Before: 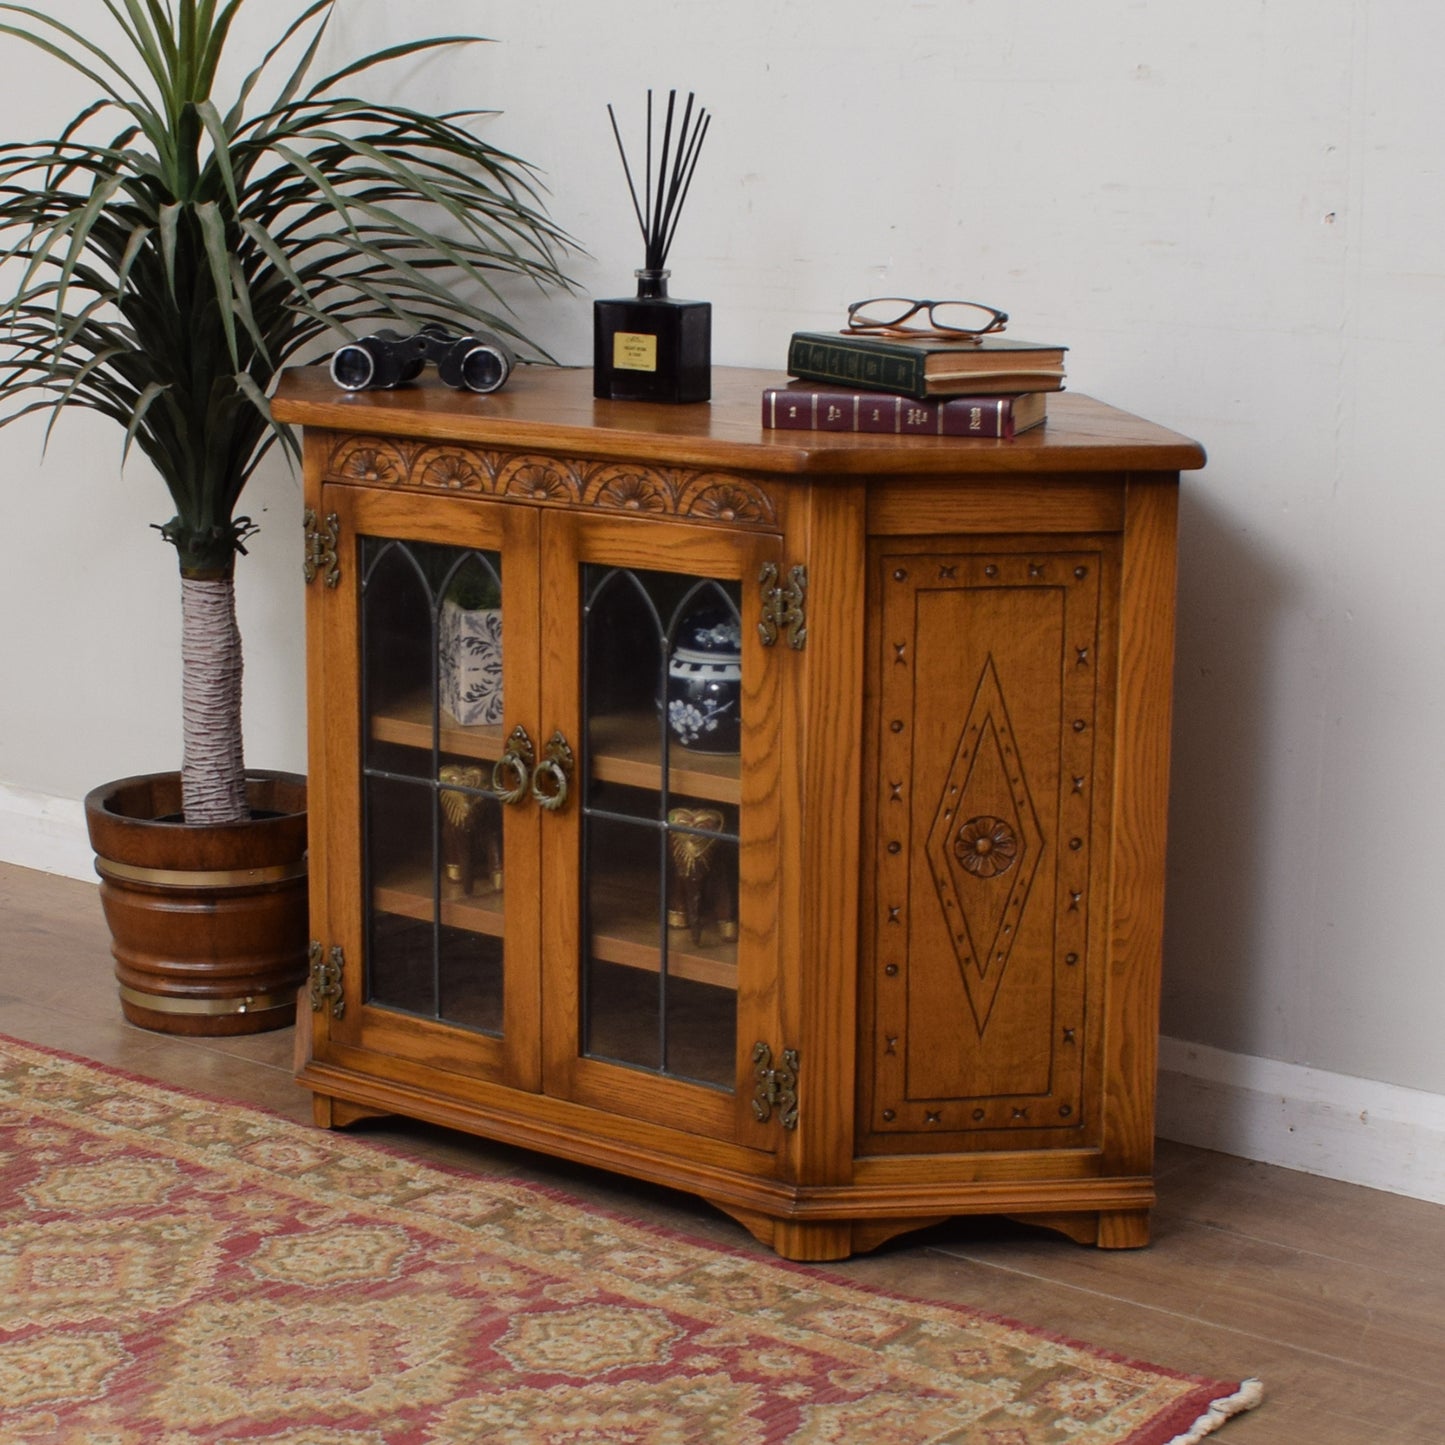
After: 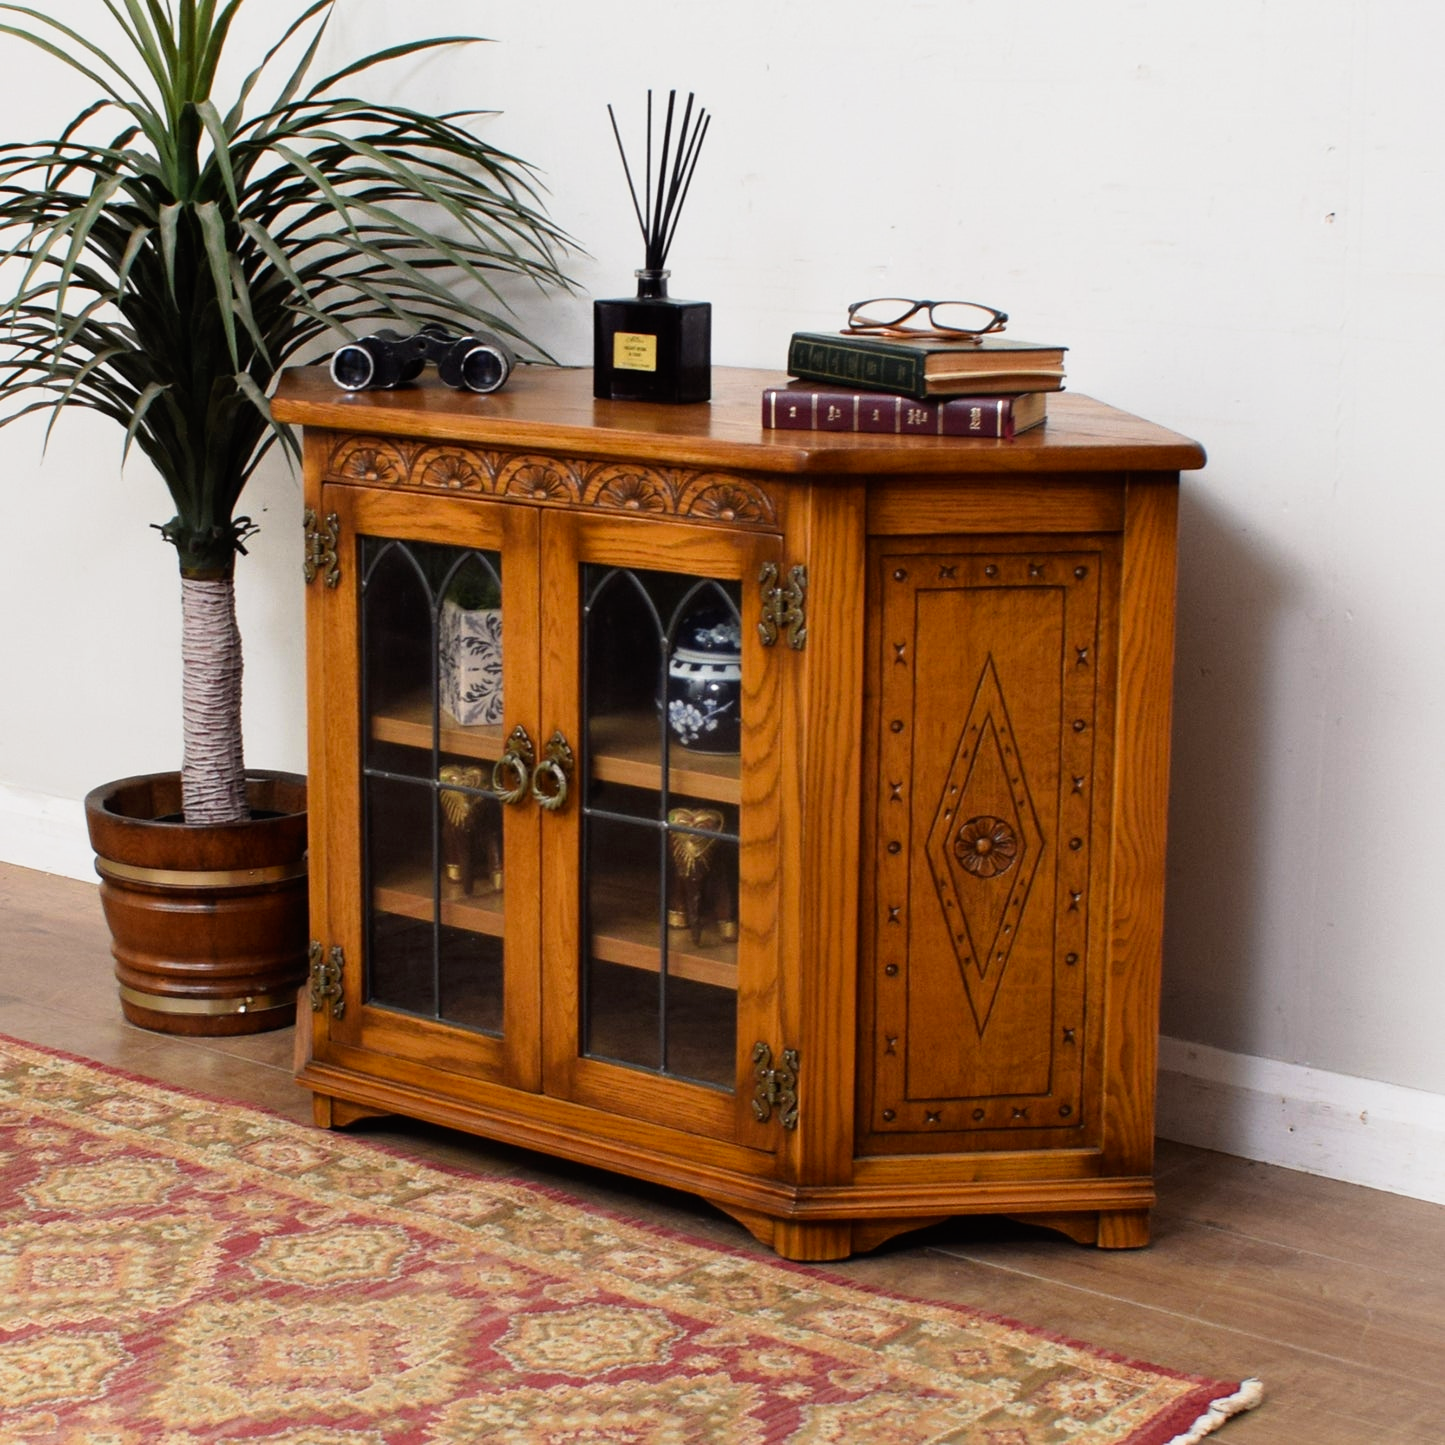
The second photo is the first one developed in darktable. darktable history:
tone curve: curves: ch0 [(0, 0) (0.051, 0.027) (0.096, 0.071) (0.241, 0.247) (0.455, 0.52) (0.594, 0.692) (0.715, 0.845) (0.84, 0.936) (1, 1)]; ch1 [(0, 0) (0.1, 0.038) (0.318, 0.243) (0.399, 0.351) (0.478, 0.469) (0.499, 0.499) (0.534, 0.549) (0.565, 0.605) (0.601, 0.644) (0.666, 0.701) (1, 1)]; ch2 [(0, 0) (0.453, 0.45) (0.479, 0.483) (0.504, 0.499) (0.52, 0.508) (0.561, 0.573) (0.592, 0.617) (0.824, 0.815) (1, 1)], preserve colors none
